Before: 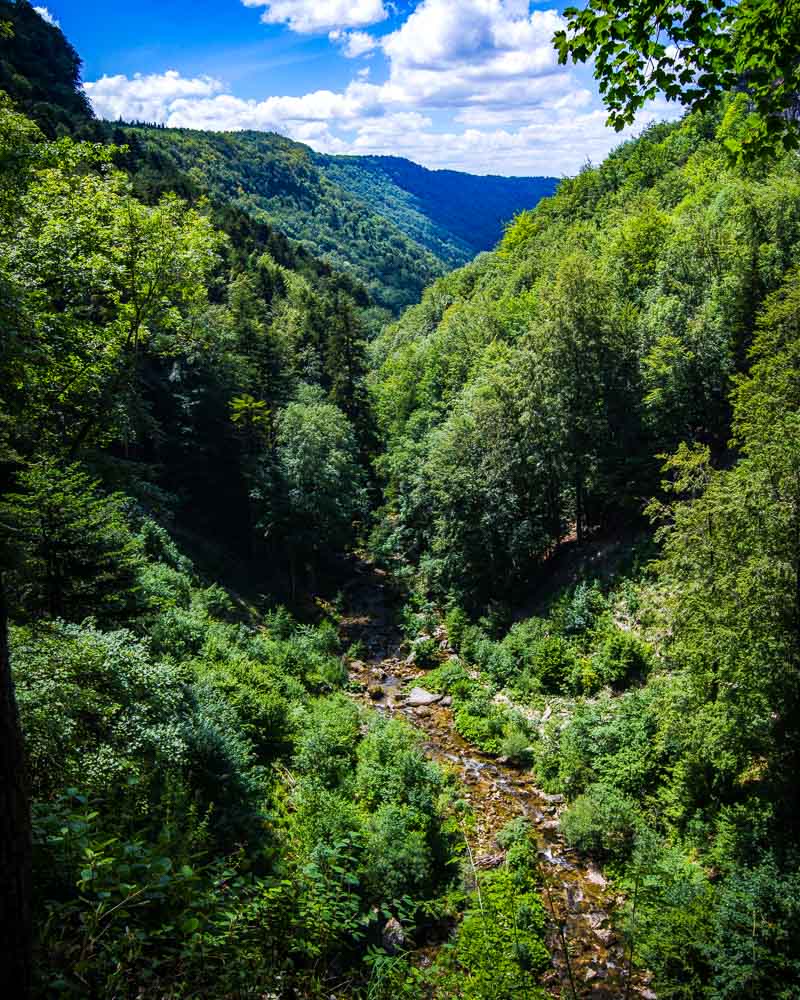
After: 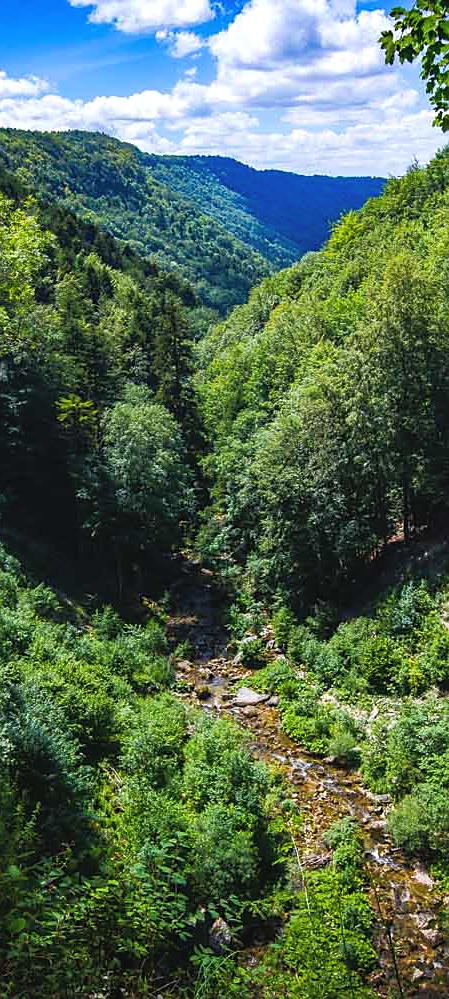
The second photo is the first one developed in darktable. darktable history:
crop: left 21.726%, right 22.115%, bottom 0.011%
shadows and highlights: shadows 43.1, highlights 6.6
exposure: black level correction -0.003, exposure 0.037 EV, compensate highlight preservation false
sharpen: radius 1.481, amount 0.396, threshold 1.692
